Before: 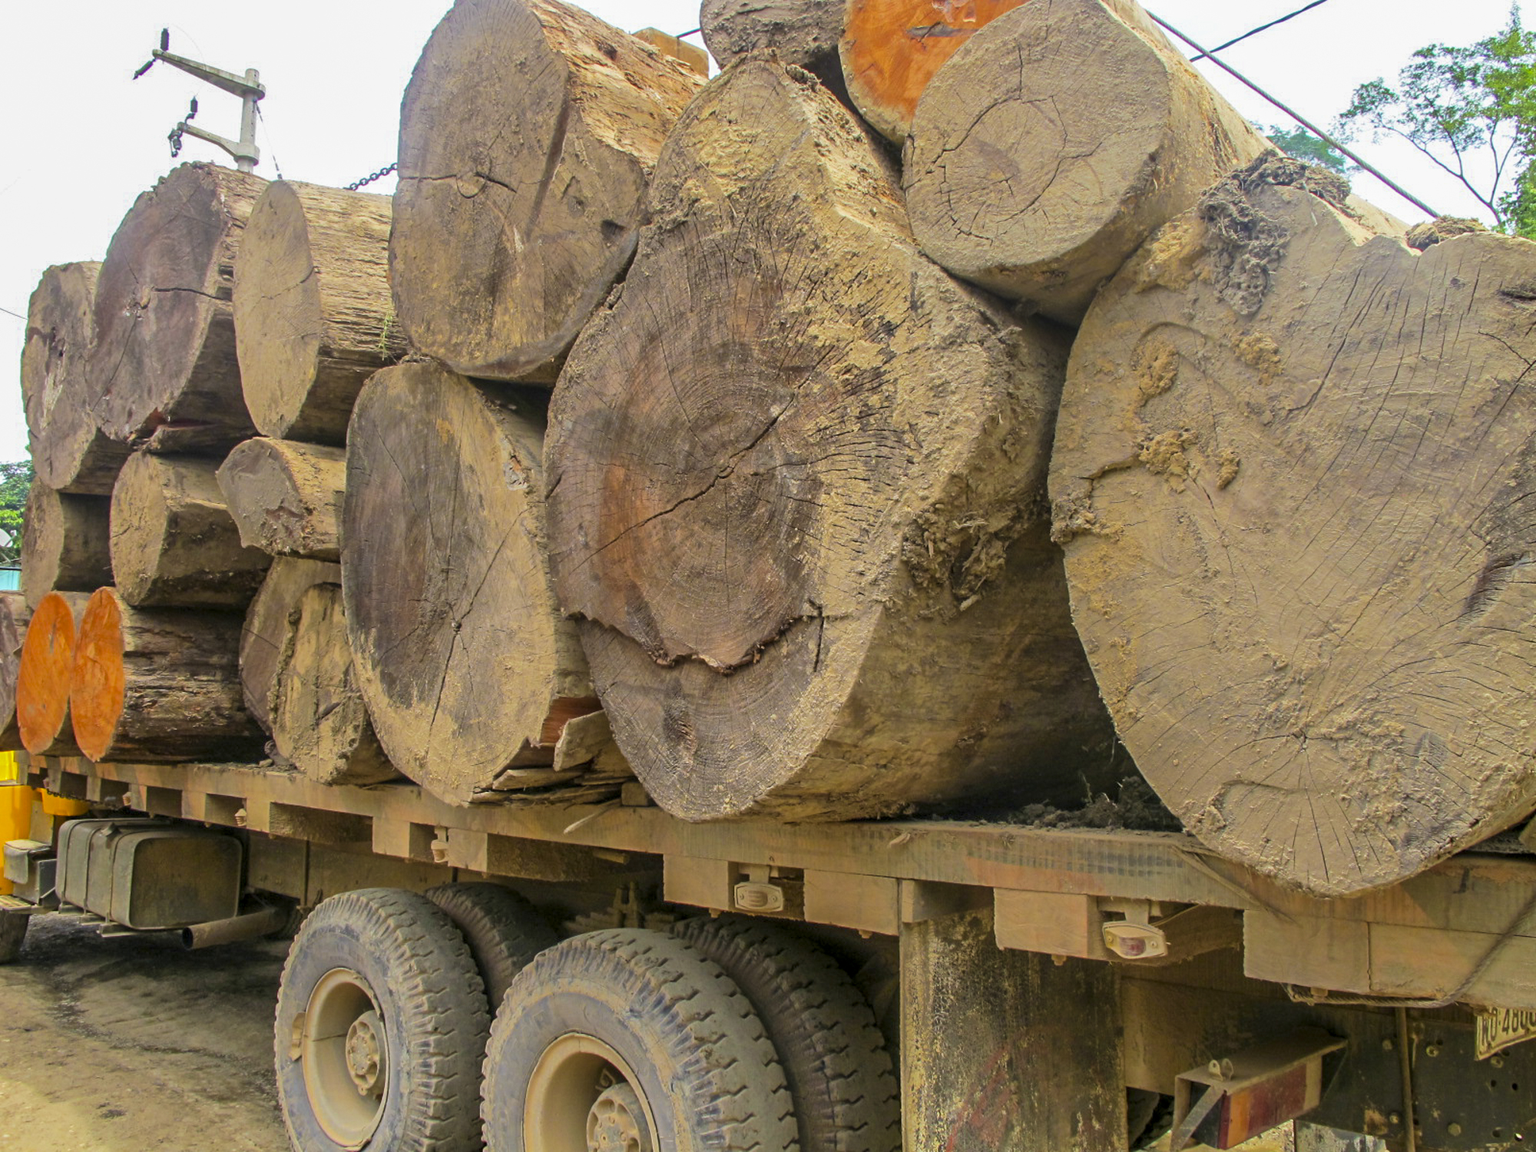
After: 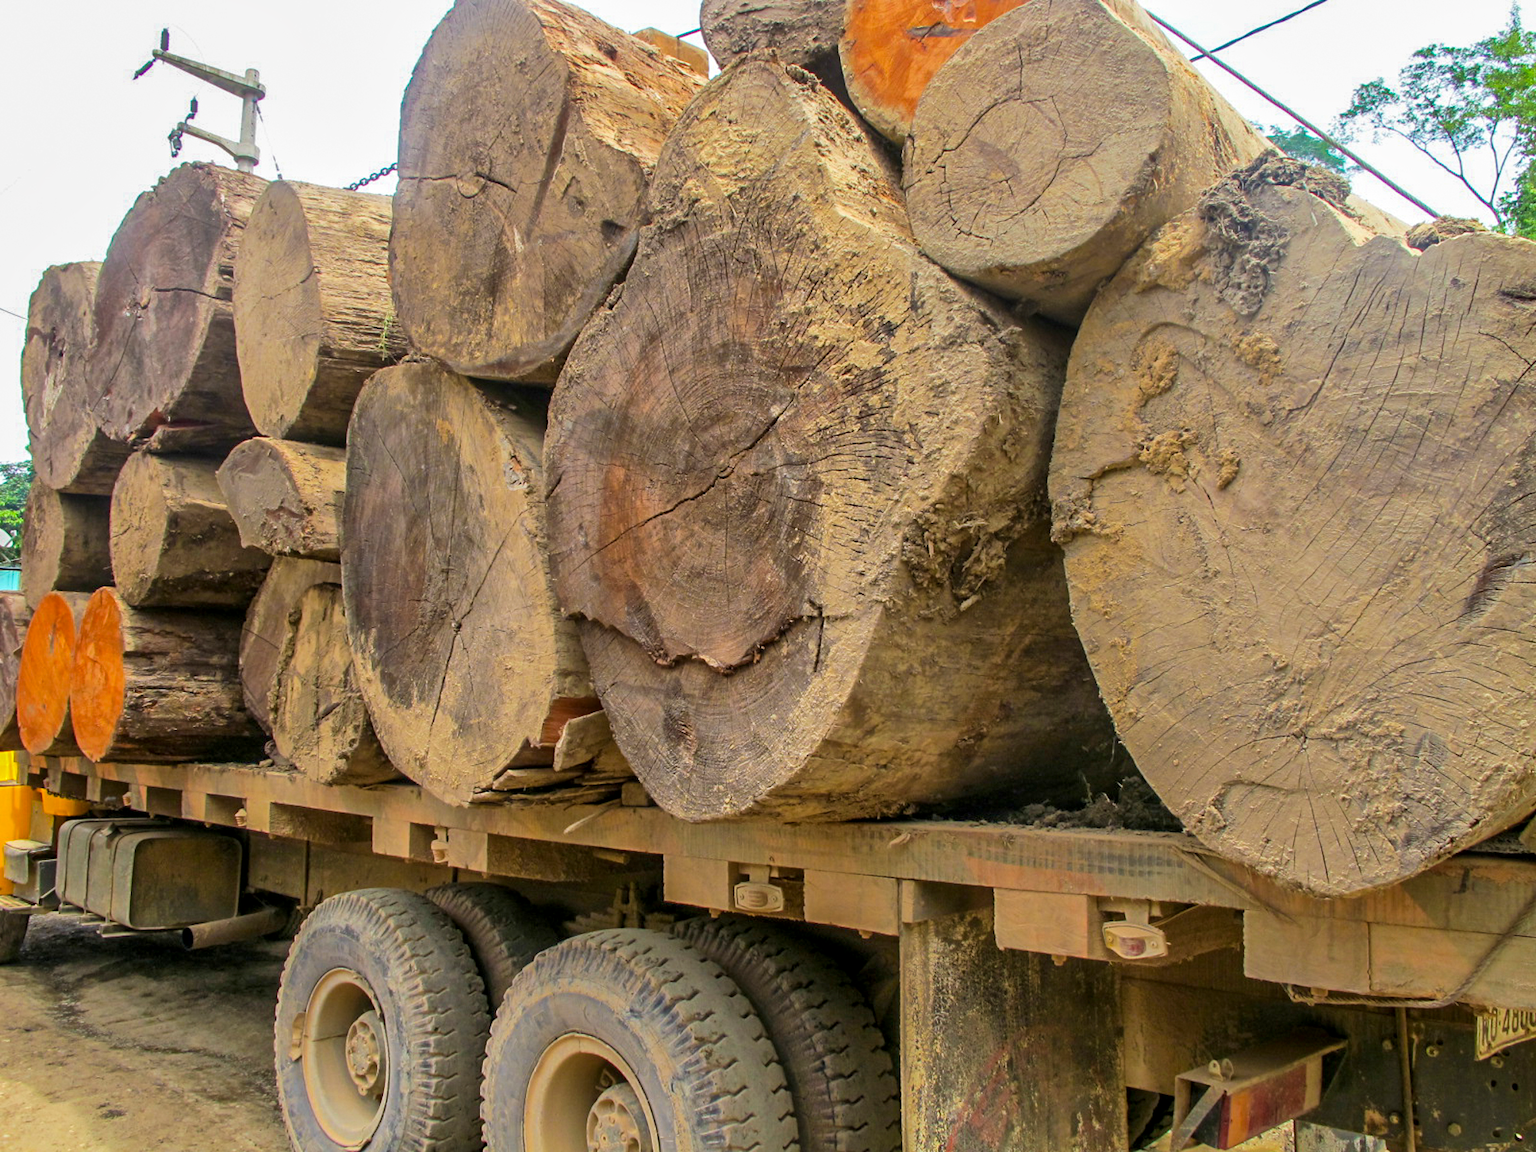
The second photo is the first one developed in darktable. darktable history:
white balance: red 1, blue 1
local contrast: mode bilateral grid, contrast 20, coarseness 50, detail 120%, midtone range 0.2
tone equalizer: on, module defaults
